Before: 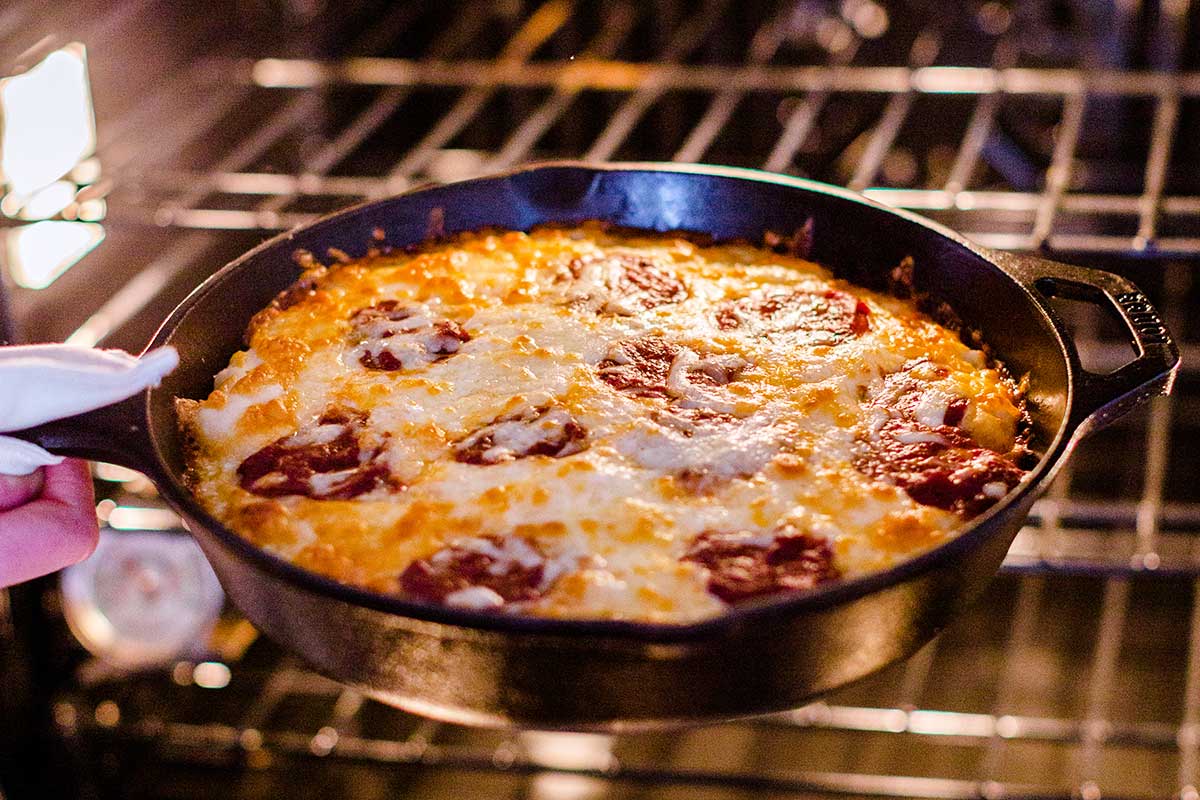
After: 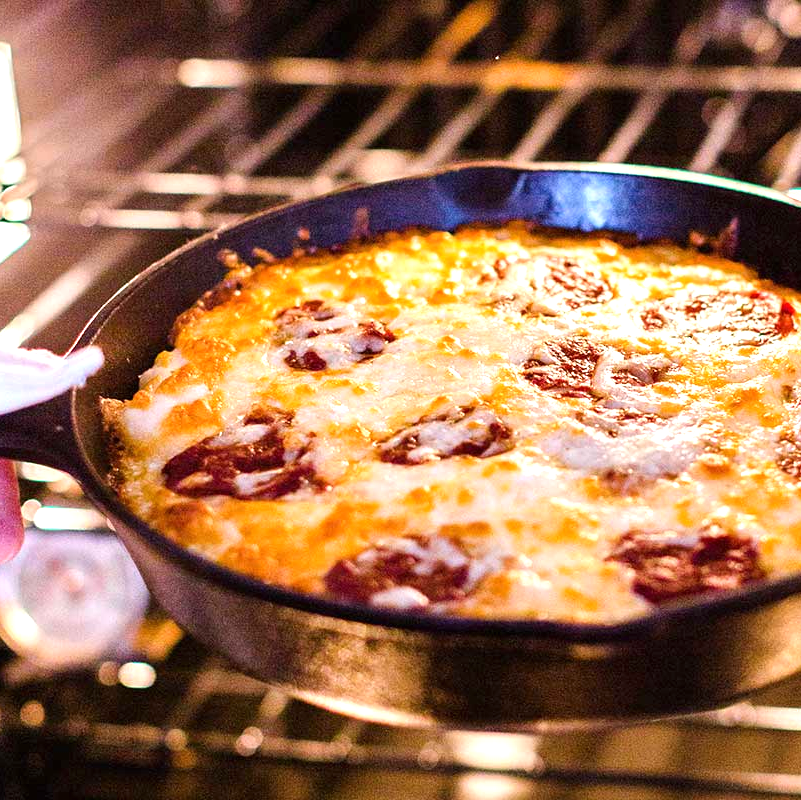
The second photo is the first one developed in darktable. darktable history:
crop and rotate: left 6.251%, right 26.953%
exposure: black level correction 0, exposure 0.695 EV, compensate exposure bias true, compensate highlight preservation false
